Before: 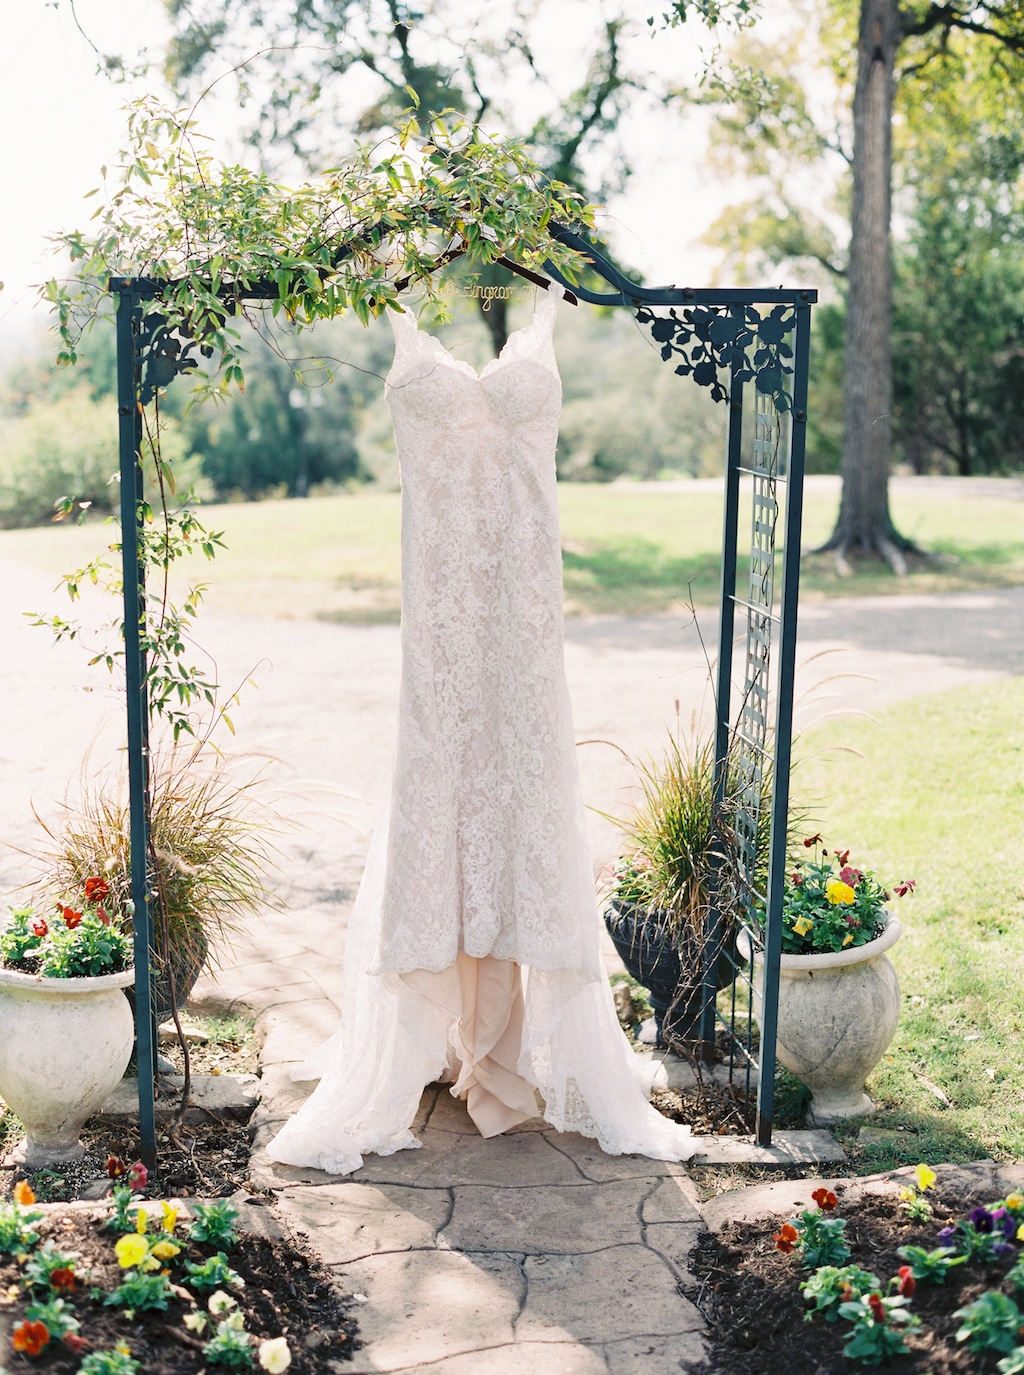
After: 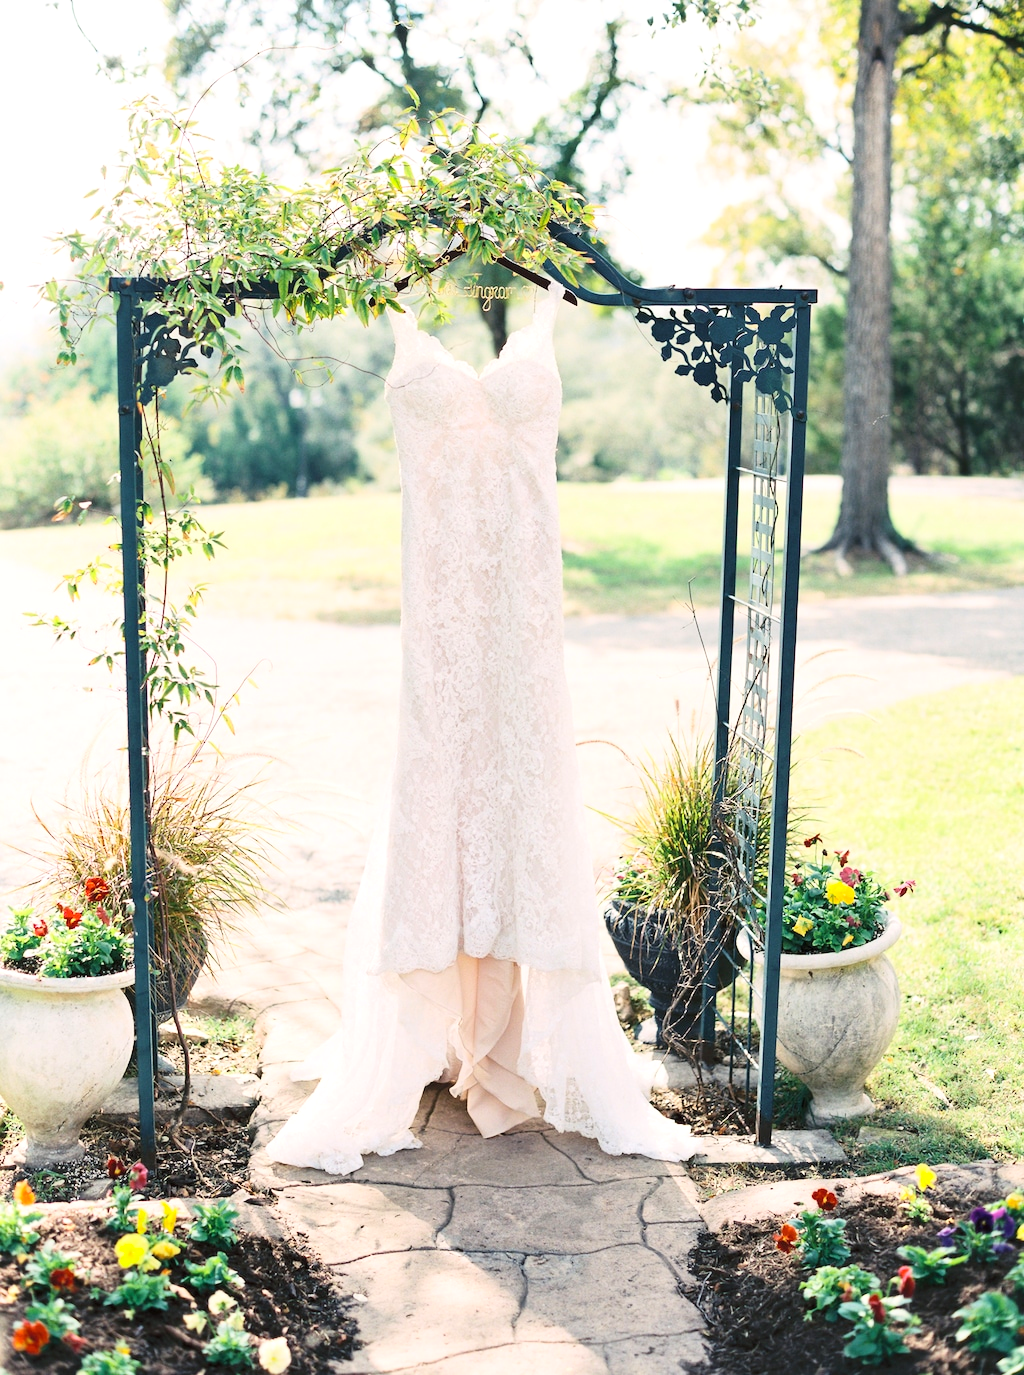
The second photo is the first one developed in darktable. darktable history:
contrast brightness saturation: contrast 0.2, brightness 0.15, saturation 0.14
exposure: exposure 0.178 EV, compensate exposure bias true, compensate highlight preservation false
